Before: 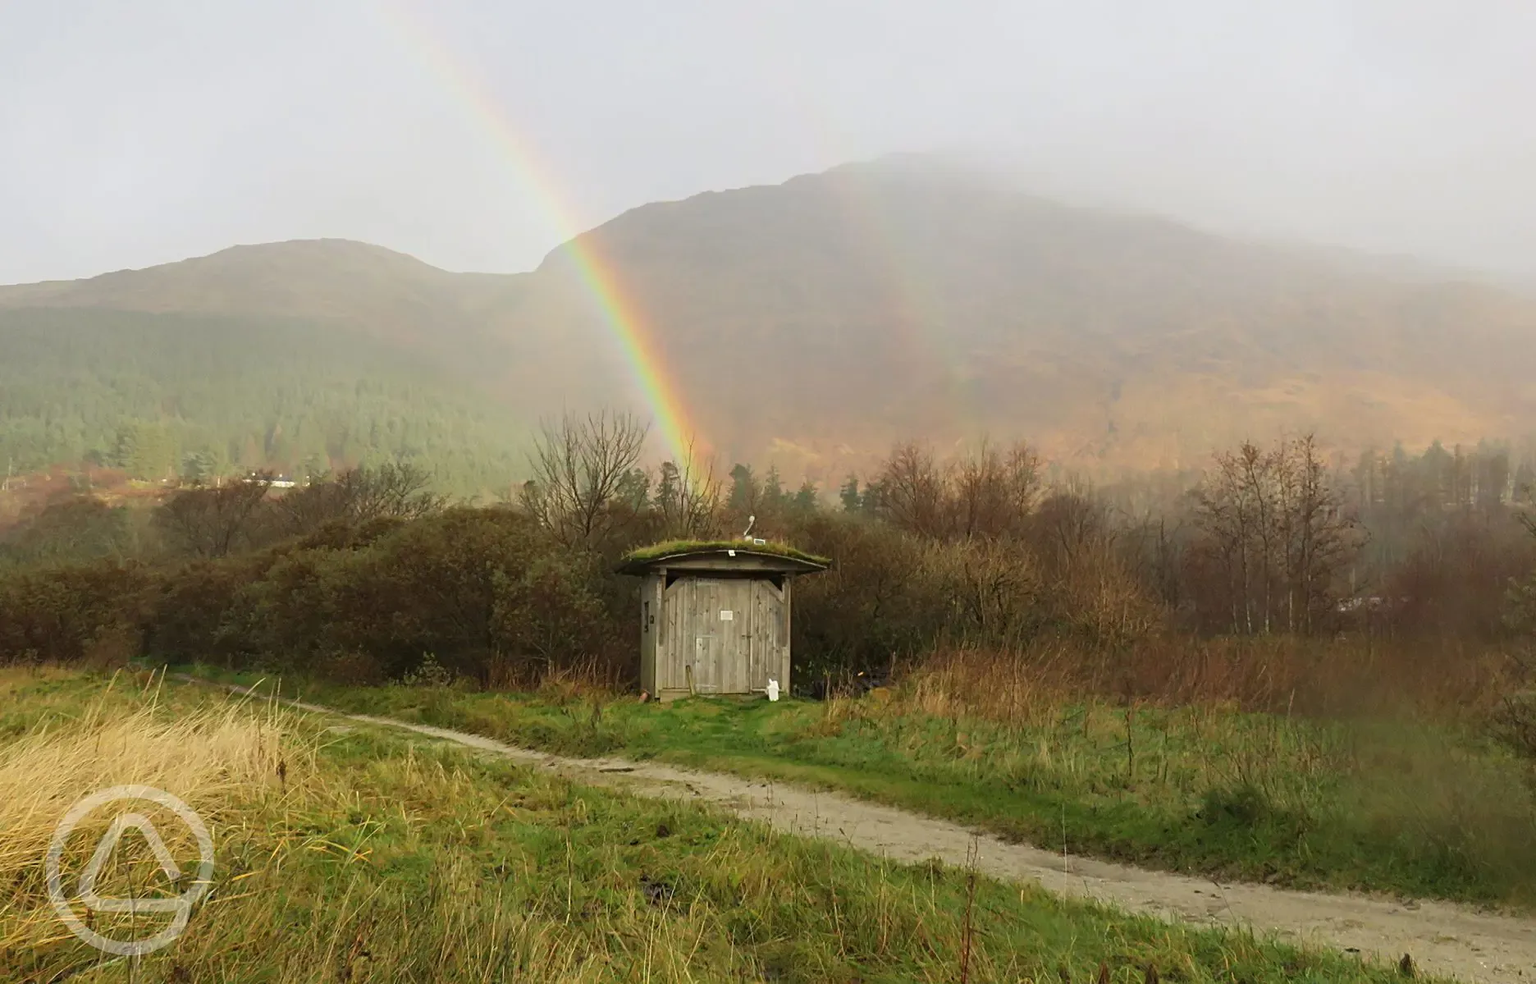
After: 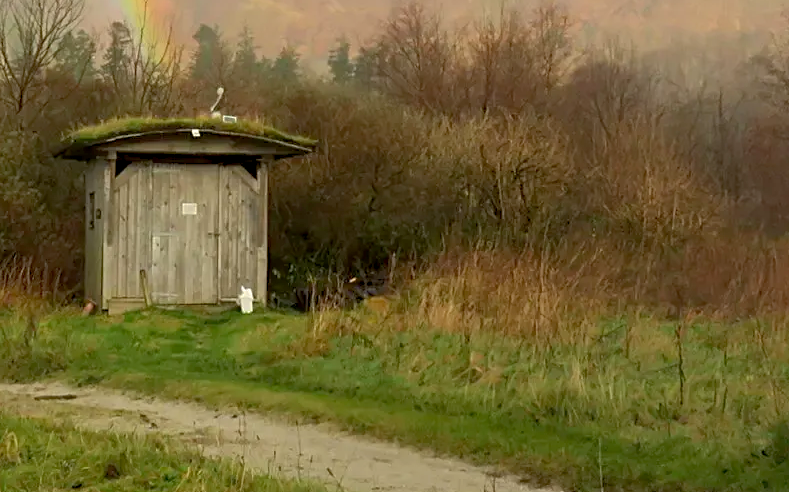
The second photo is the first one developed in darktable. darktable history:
shadows and highlights: on, module defaults
exposure: black level correction 0.007, exposure 0.159 EV, compensate highlight preservation false
crop: left 37.221%, top 45.169%, right 20.63%, bottom 13.777%
